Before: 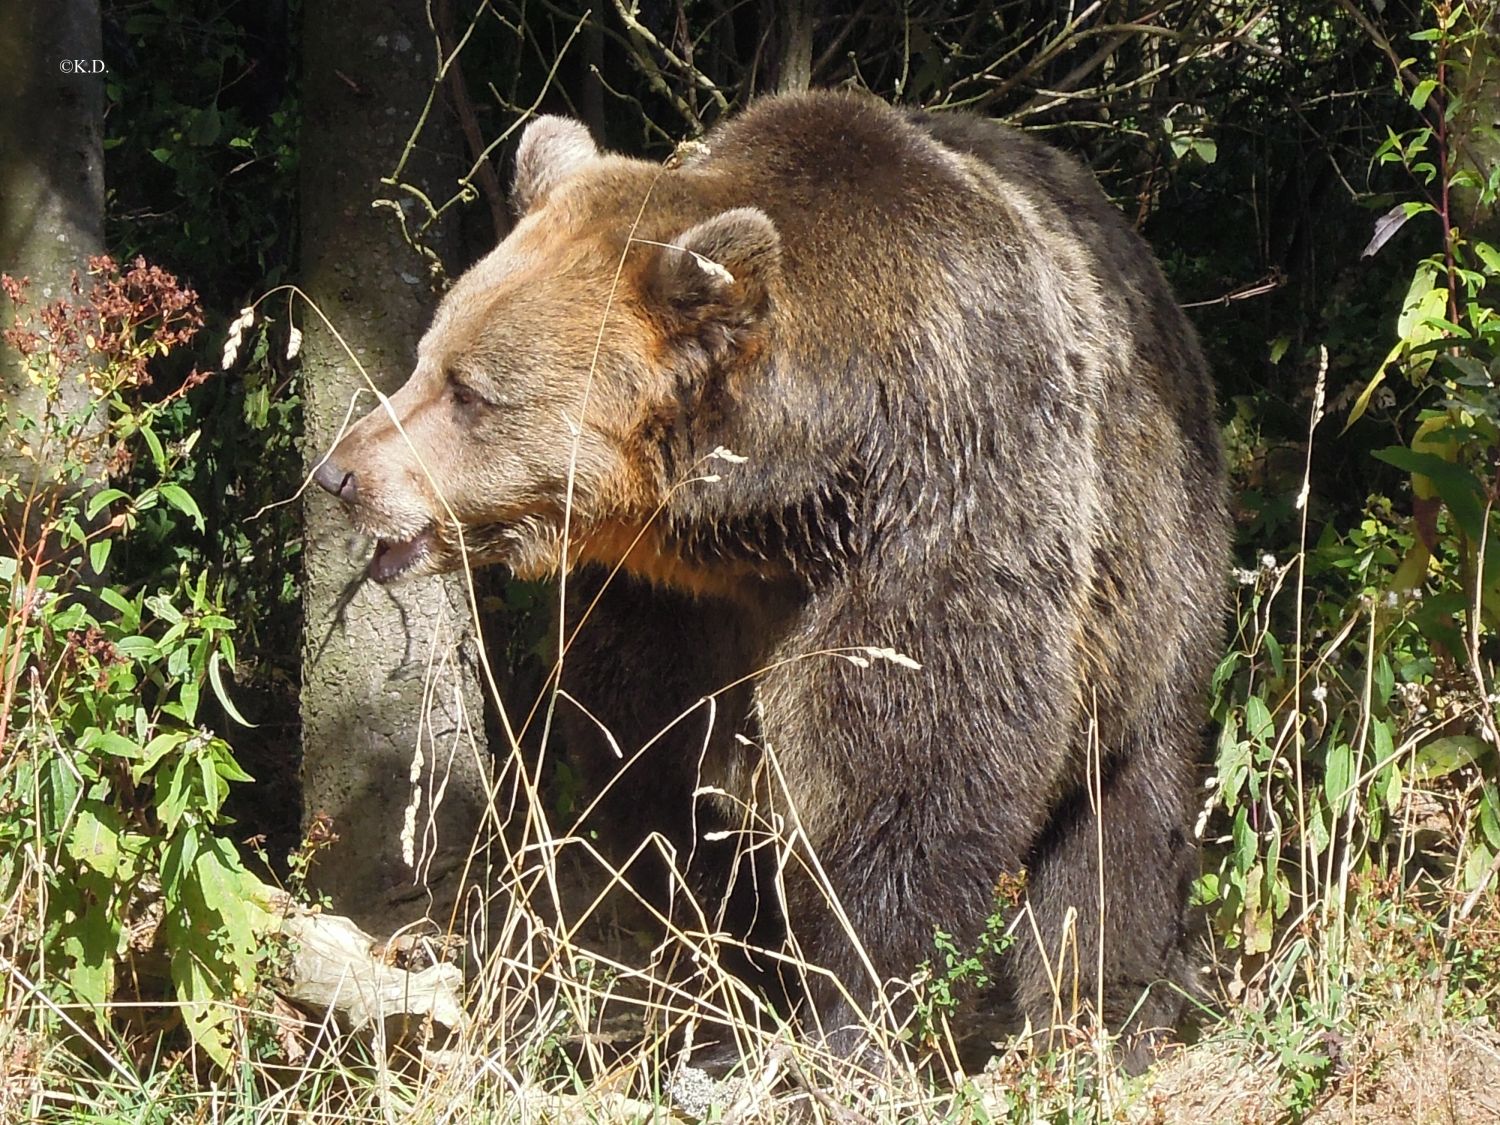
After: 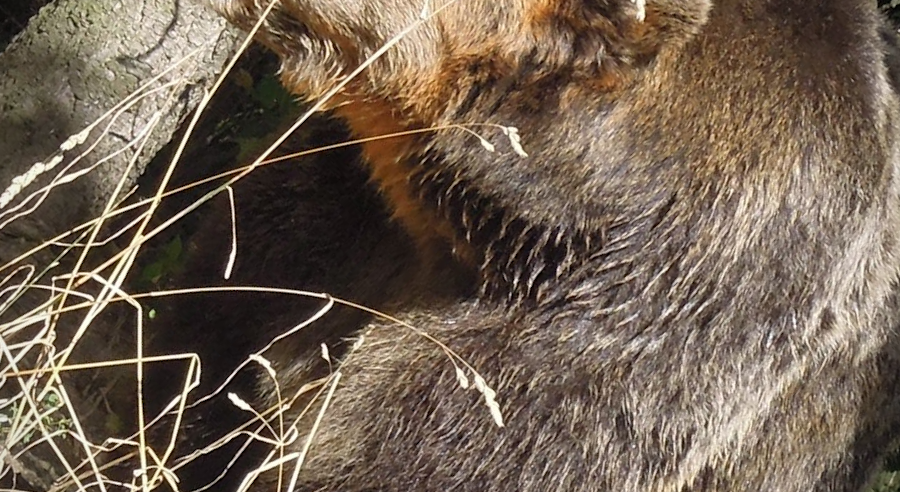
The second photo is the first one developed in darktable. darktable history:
crop and rotate: angle -44.96°, top 16.146%, right 0.955%, bottom 11.617%
vignetting: fall-off radius 61.11%, dithering 16-bit output
